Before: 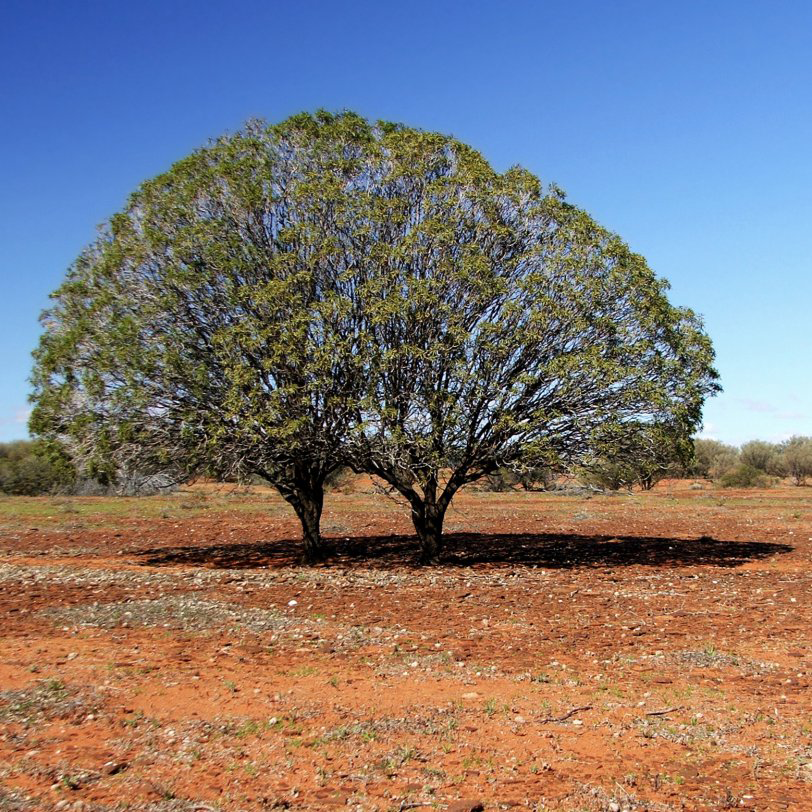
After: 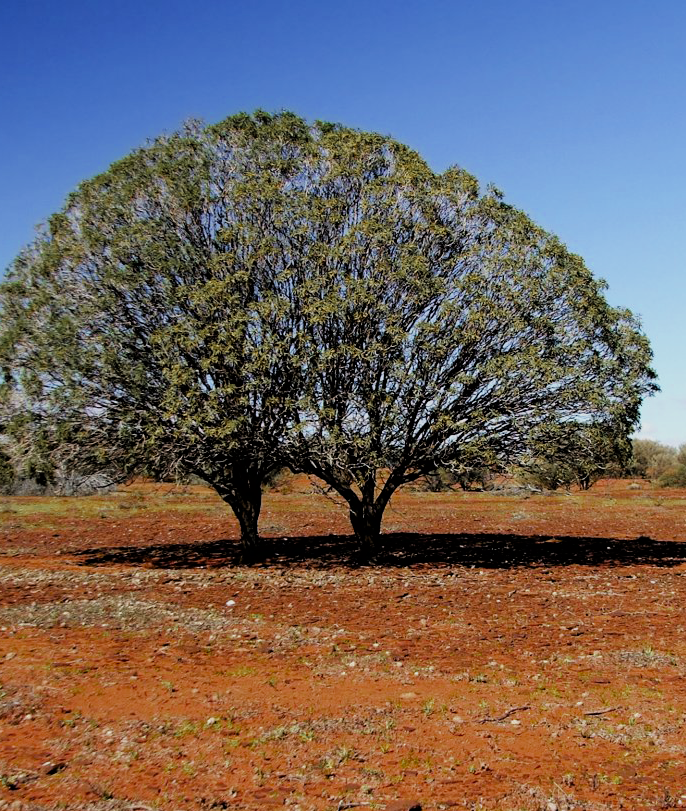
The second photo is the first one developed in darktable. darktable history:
crop: left 7.708%, right 7.801%
filmic rgb: black relative exposure -7.77 EV, white relative exposure 4.36 EV, hardness 3.76, latitude 49.19%, contrast 1.101
color zones: curves: ch0 [(0.11, 0.396) (0.195, 0.36) (0.25, 0.5) (0.303, 0.412) (0.357, 0.544) (0.75, 0.5) (0.967, 0.328)]; ch1 [(0, 0.468) (0.112, 0.512) (0.202, 0.6) (0.25, 0.5) (0.307, 0.352) (0.357, 0.544) (0.75, 0.5) (0.963, 0.524)]
